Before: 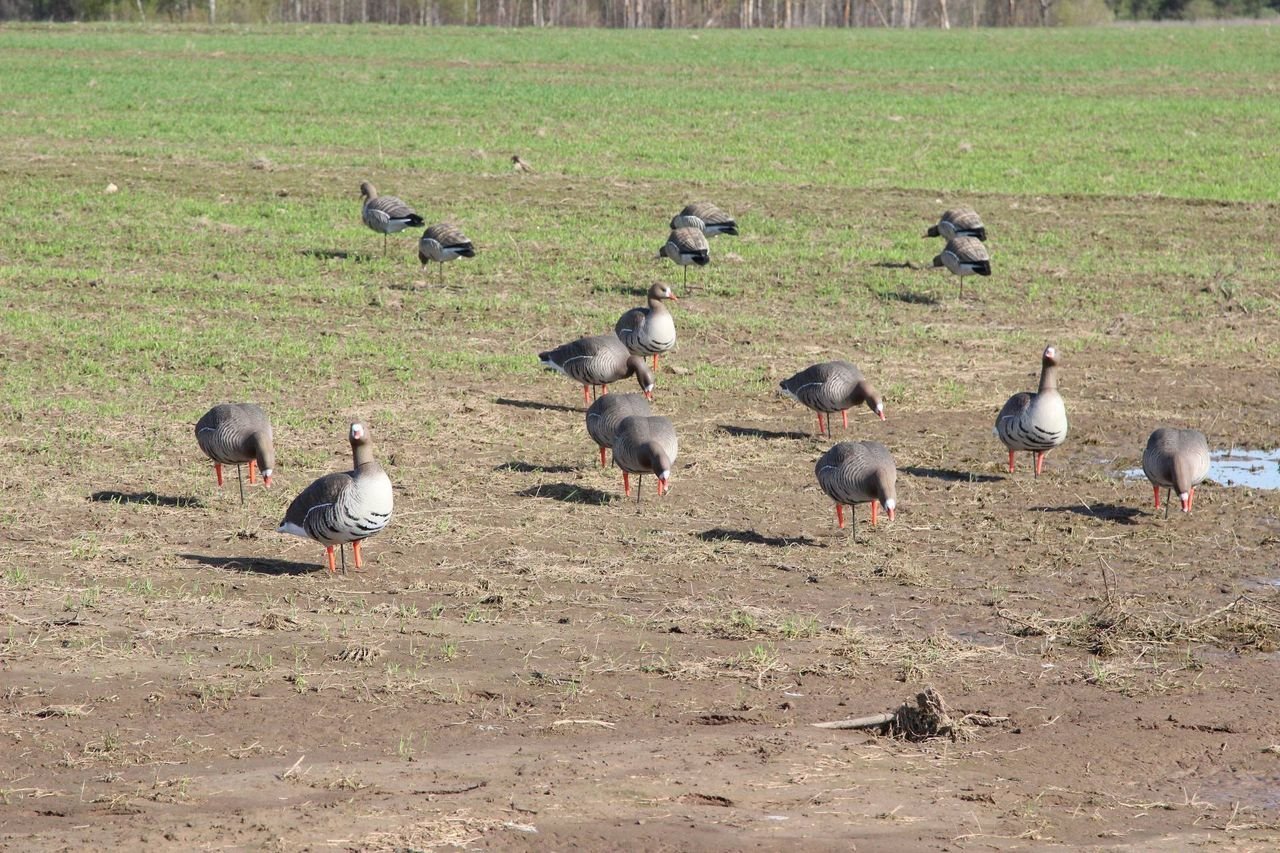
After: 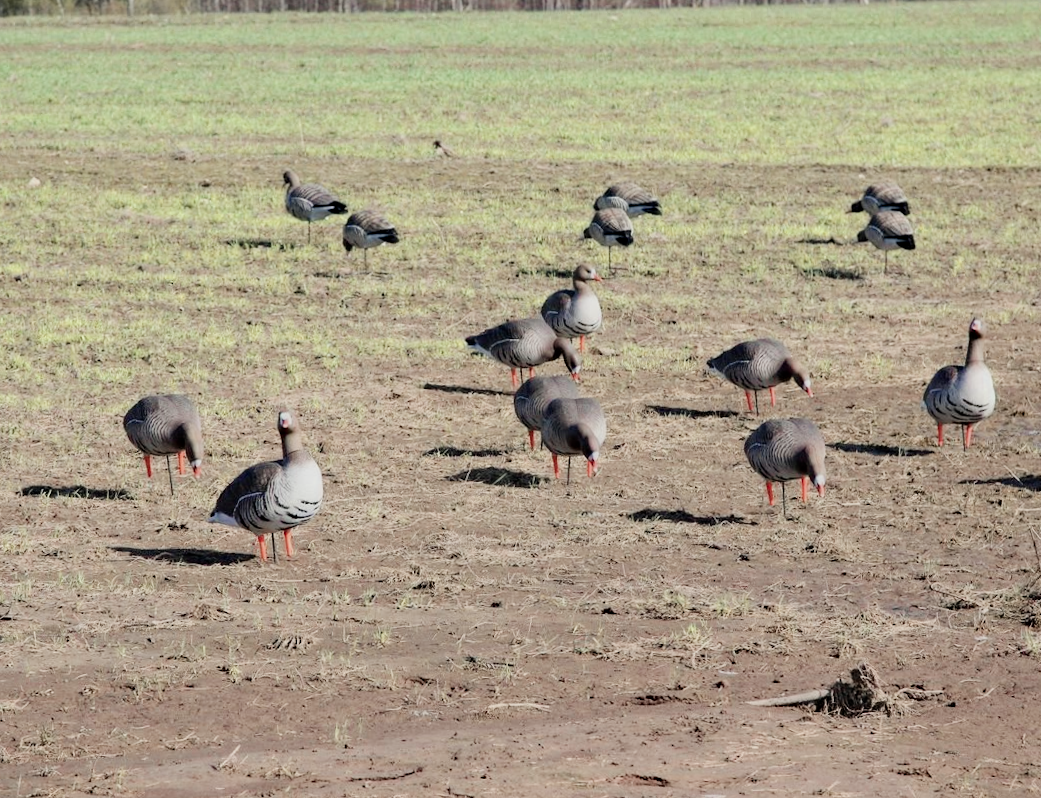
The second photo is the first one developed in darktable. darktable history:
filmic rgb: black relative exposure -7.65 EV, white relative exposure 4.56 EV, hardness 3.61, contrast 1.052
haze removal: compatibility mode true, adaptive false
crop and rotate: angle 1.32°, left 4.138%, top 0.482%, right 11.72%, bottom 2.648%
color calibration: output R [0.994, 0.059, -0.119, 0], output G [-0.036, 1.09, -0.119, 0], output B [0.078, -0.108, 0.961, 0], illuminant same as pipeline (D50), adaptation XYZ, x 0.347, y 0.358, temperature 5022.42 K
exposure: black level correction 0.001, compensate exposure bias true, compensate highlight preservation false
color zones: curves: ch0 [(0, 0.473) (0.001, 0.473) (0.226, 0.548) (0.4, 0.589) (0.525, 0.54) (0.728, 0.403) (0.999, 0.473) (1, 0.473)]; ch1 [(0, 0.619) (0.001, 0.619) (0.234, 0.388) (0.4, 0.372) (0.528, 0.422) (0.732, 0.53) (0.999, 0.619) (1, 0.619)]; ch2 [(0, 0.547) (0.001, 0.547) (0.226, 0.45) (0.4, 0.525) (0.525, 0.585) (0.8, 0.511) (0.999, 0.547) (1, 0.547)], mix 40.18%
tone equalizer: edges refinement/feathering 500, mask exposure compensation -1.57 EV, preserve details no
